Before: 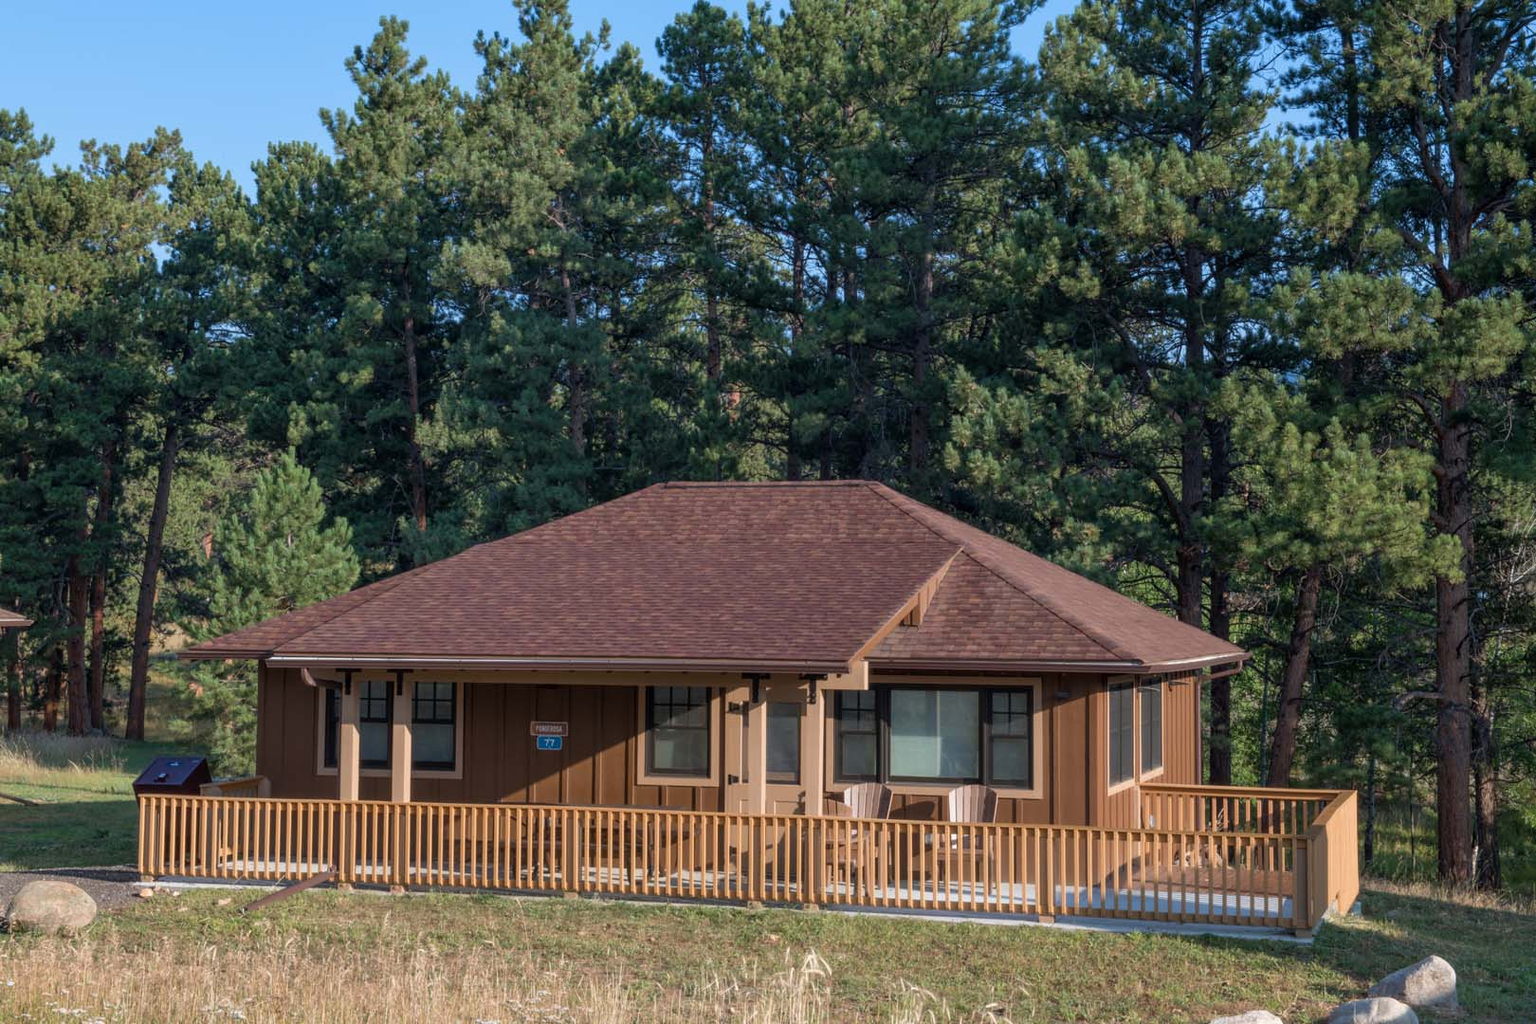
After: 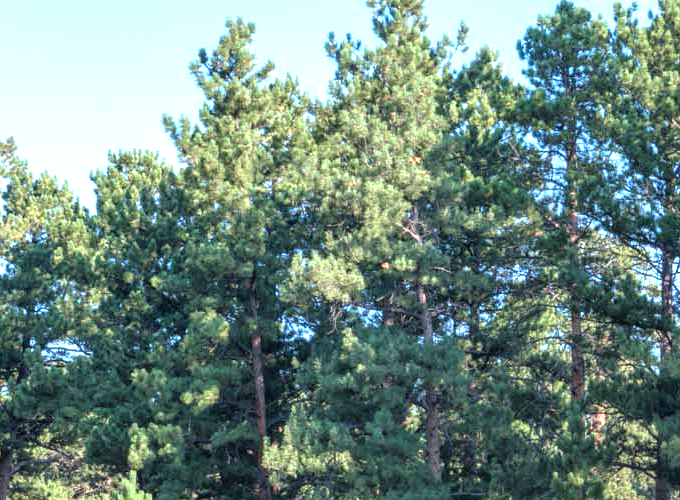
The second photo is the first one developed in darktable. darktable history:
crop and rotate: left 10.817%, top 0.062%, right 47.194%, bottom 53.626%
white balance: emerald 1
exposure: black level correction 0, exposure 1.741 EV, compensate exposure bias true, compensate highlight preservation false
